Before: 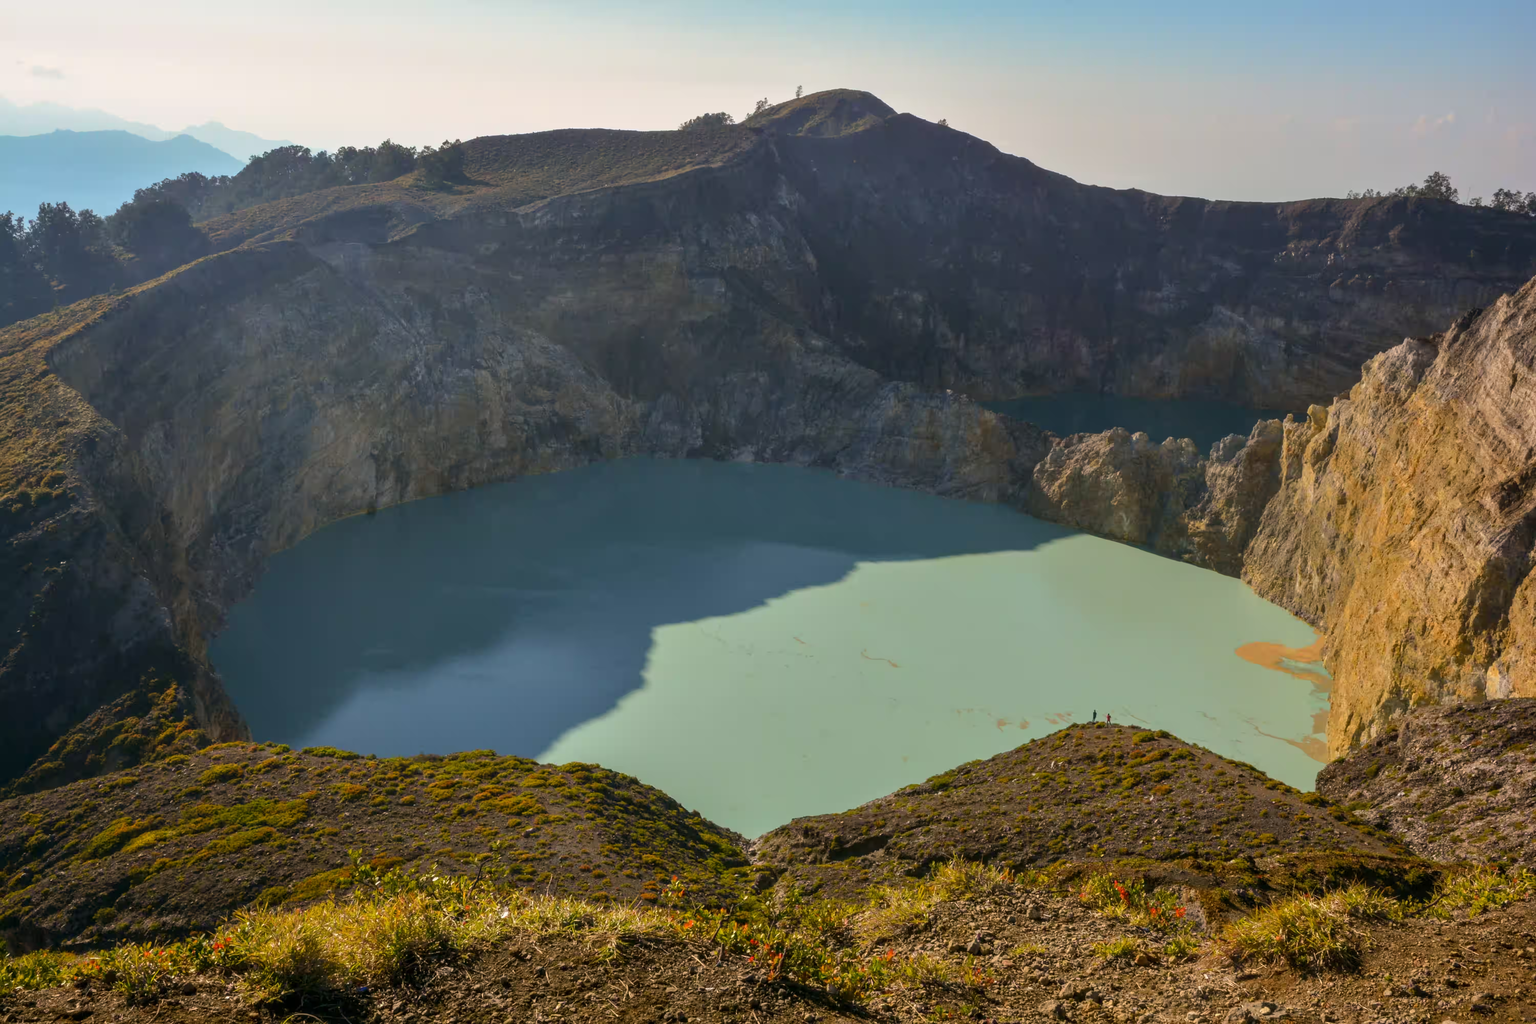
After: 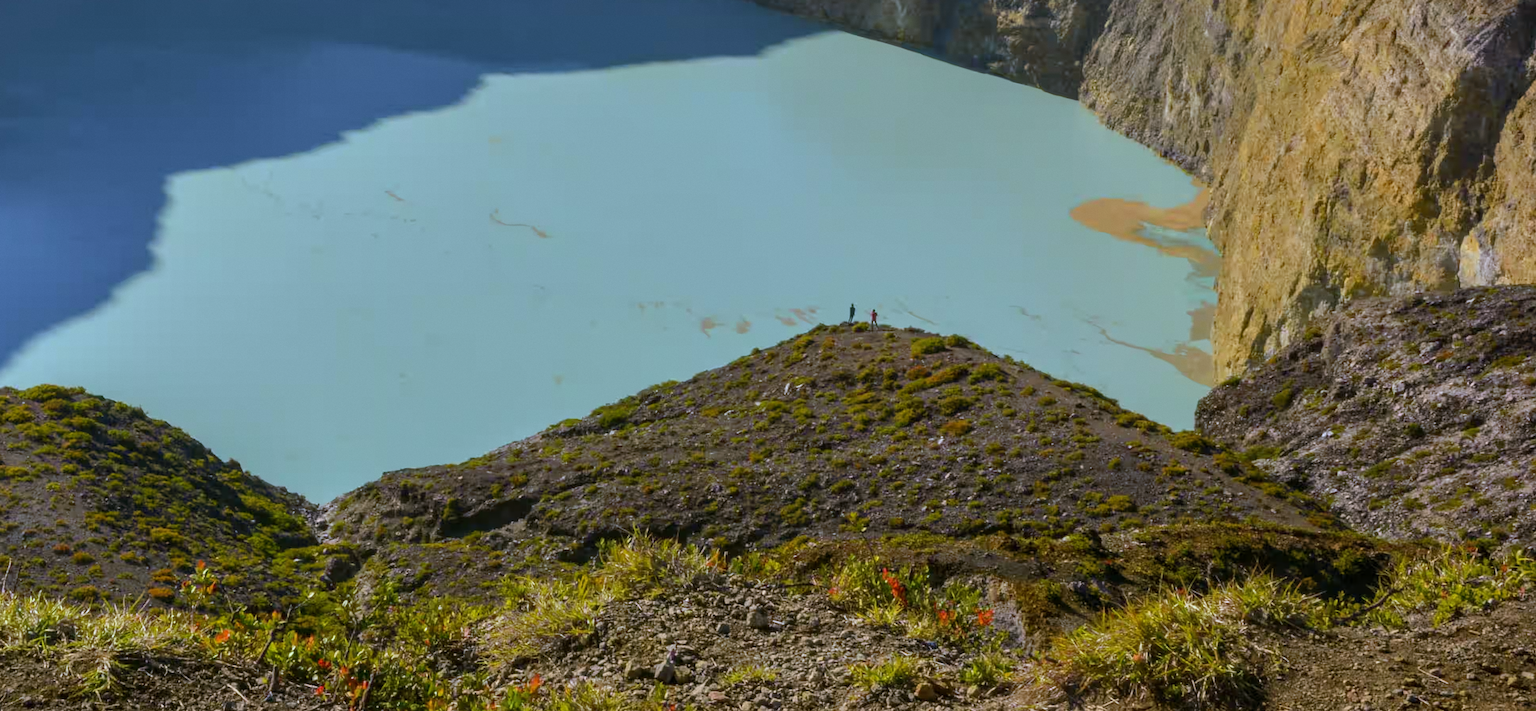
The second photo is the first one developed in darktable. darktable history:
white balance: red 0.871, blue 1.249
grain: coarseness 0.09 ISO, strength 10%
crop and rotate: left 35.509%, top 50.238%, bottom 4.934%
